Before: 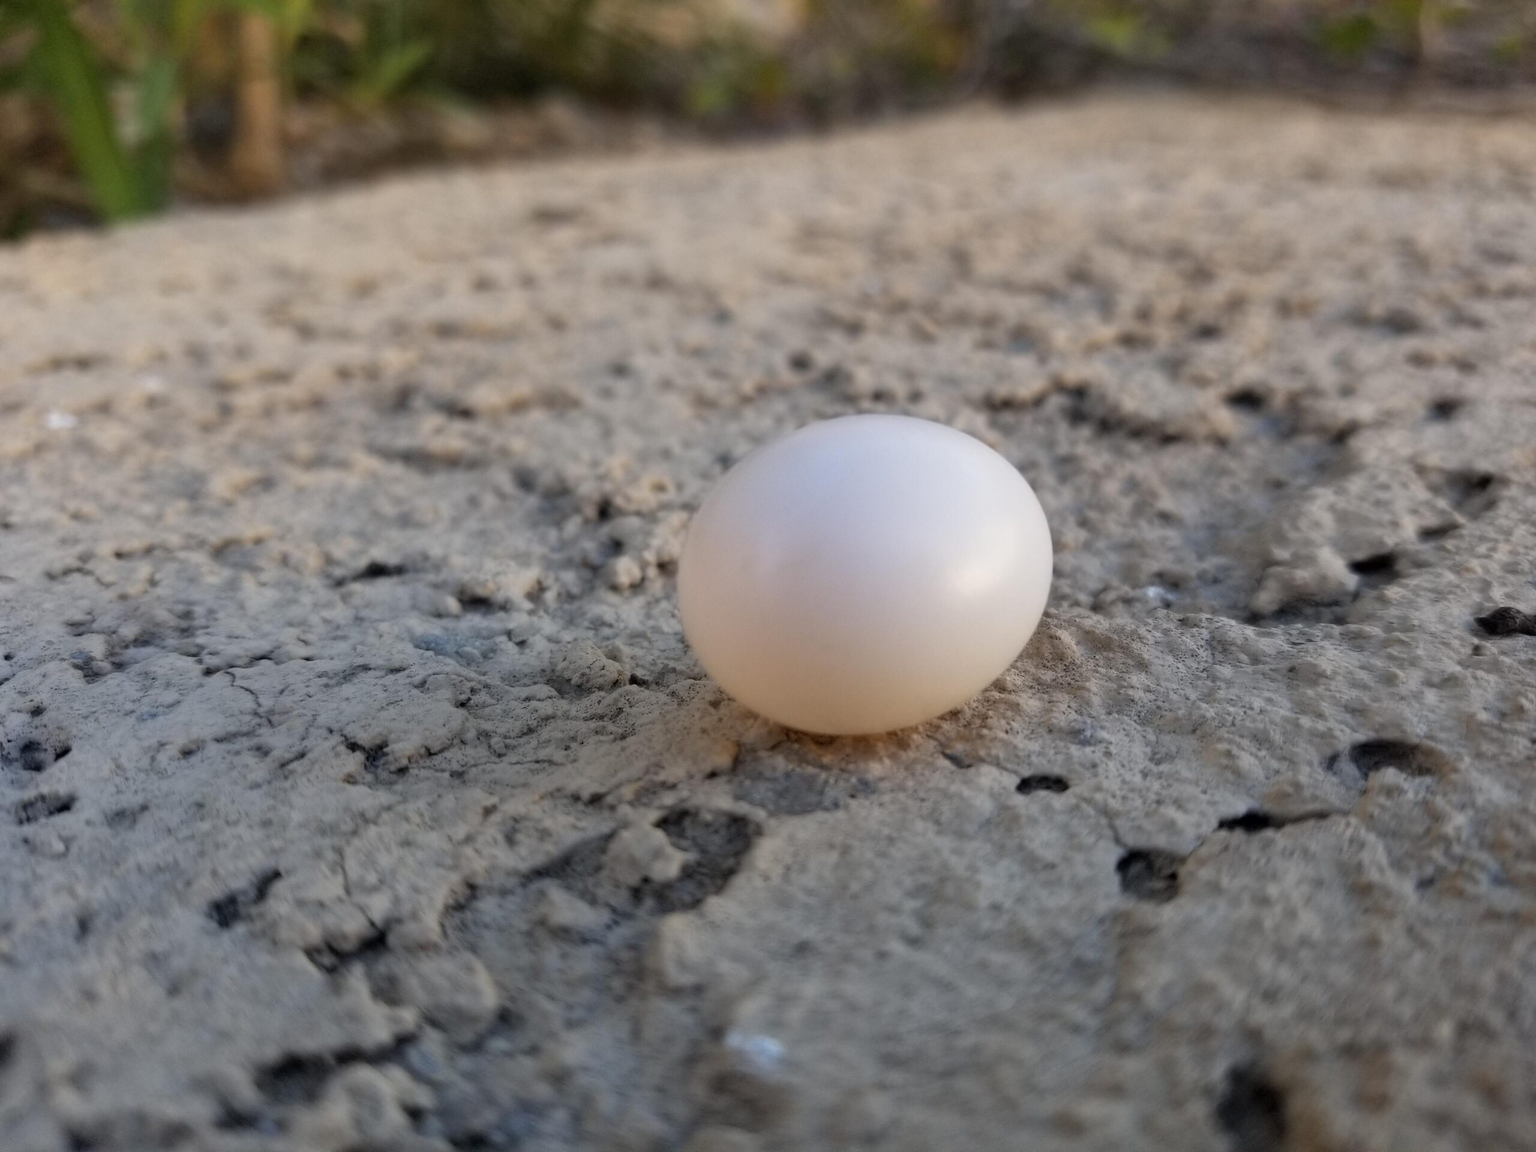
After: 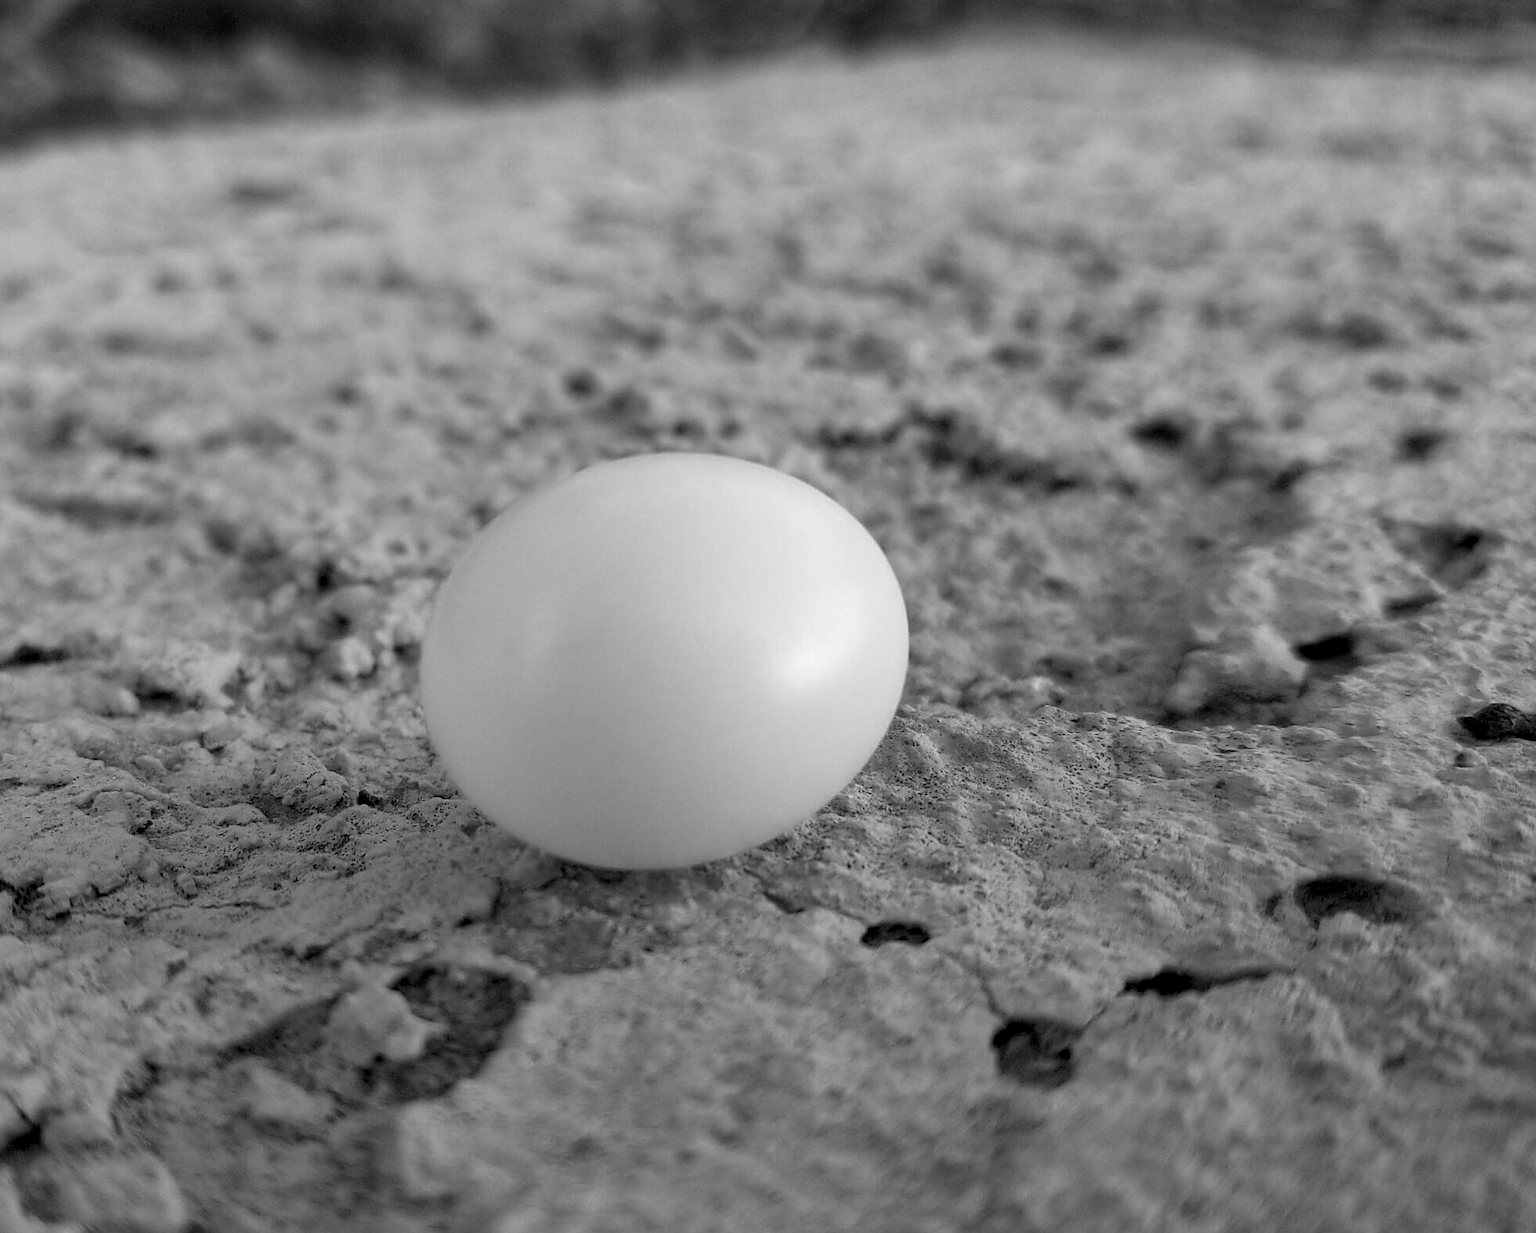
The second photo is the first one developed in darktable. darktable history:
sharpen: on, module defaults
local contrast: on, module defaults
monochrome: on, module defaults
crop: left 23.095%, top 5.827%, bottom 11.854%
